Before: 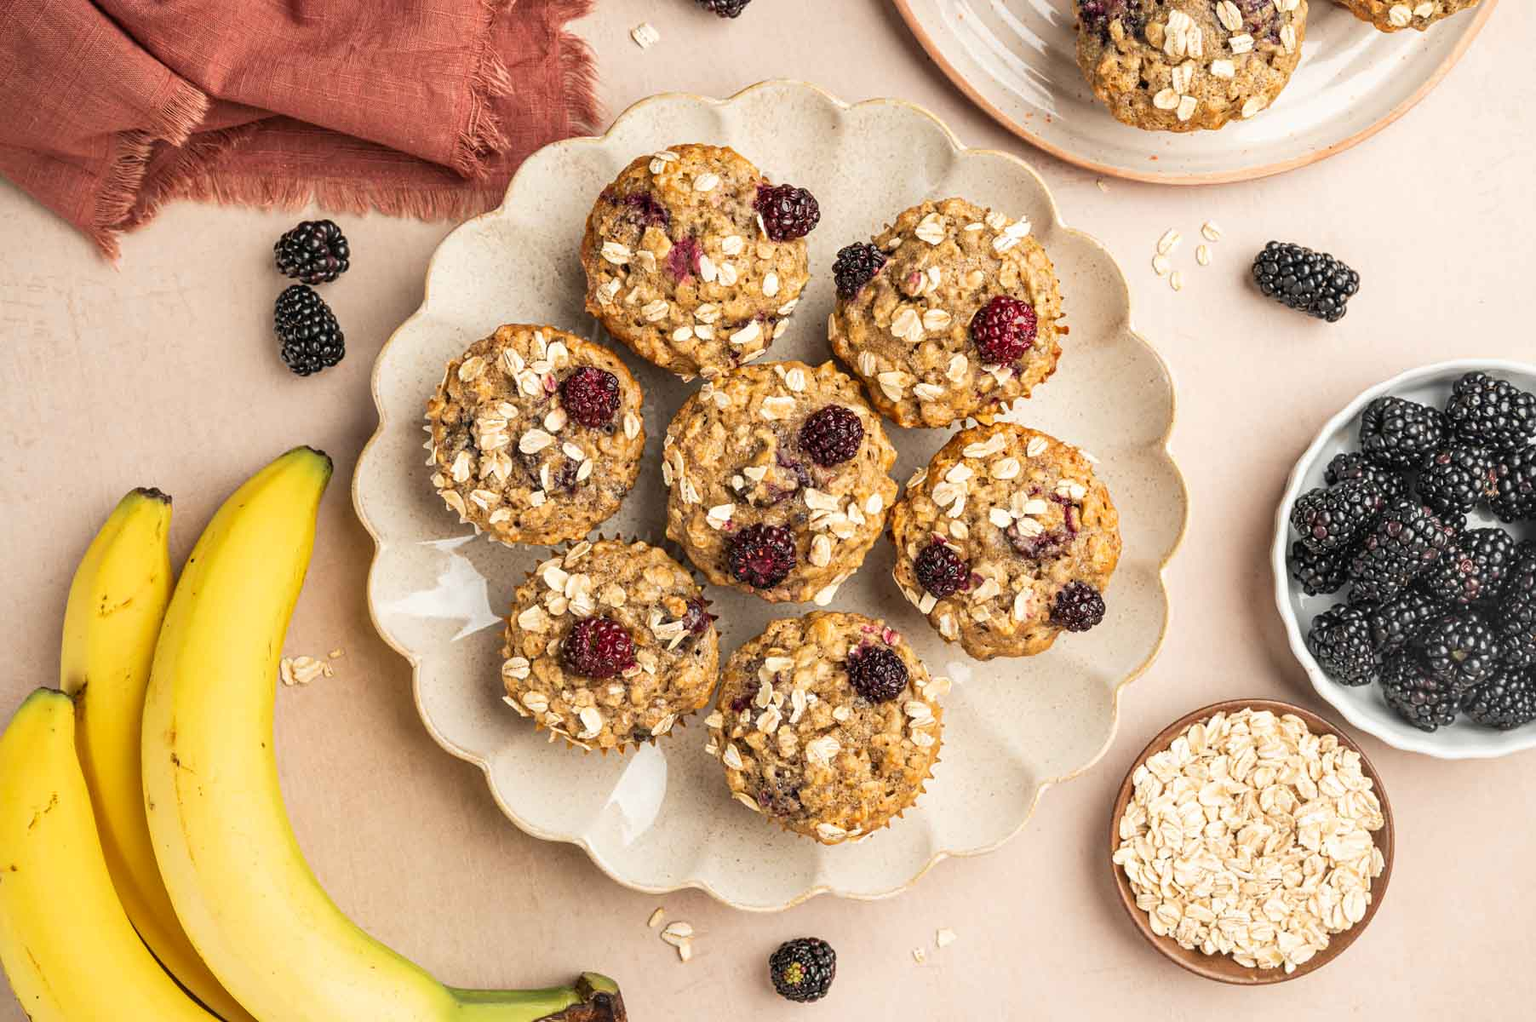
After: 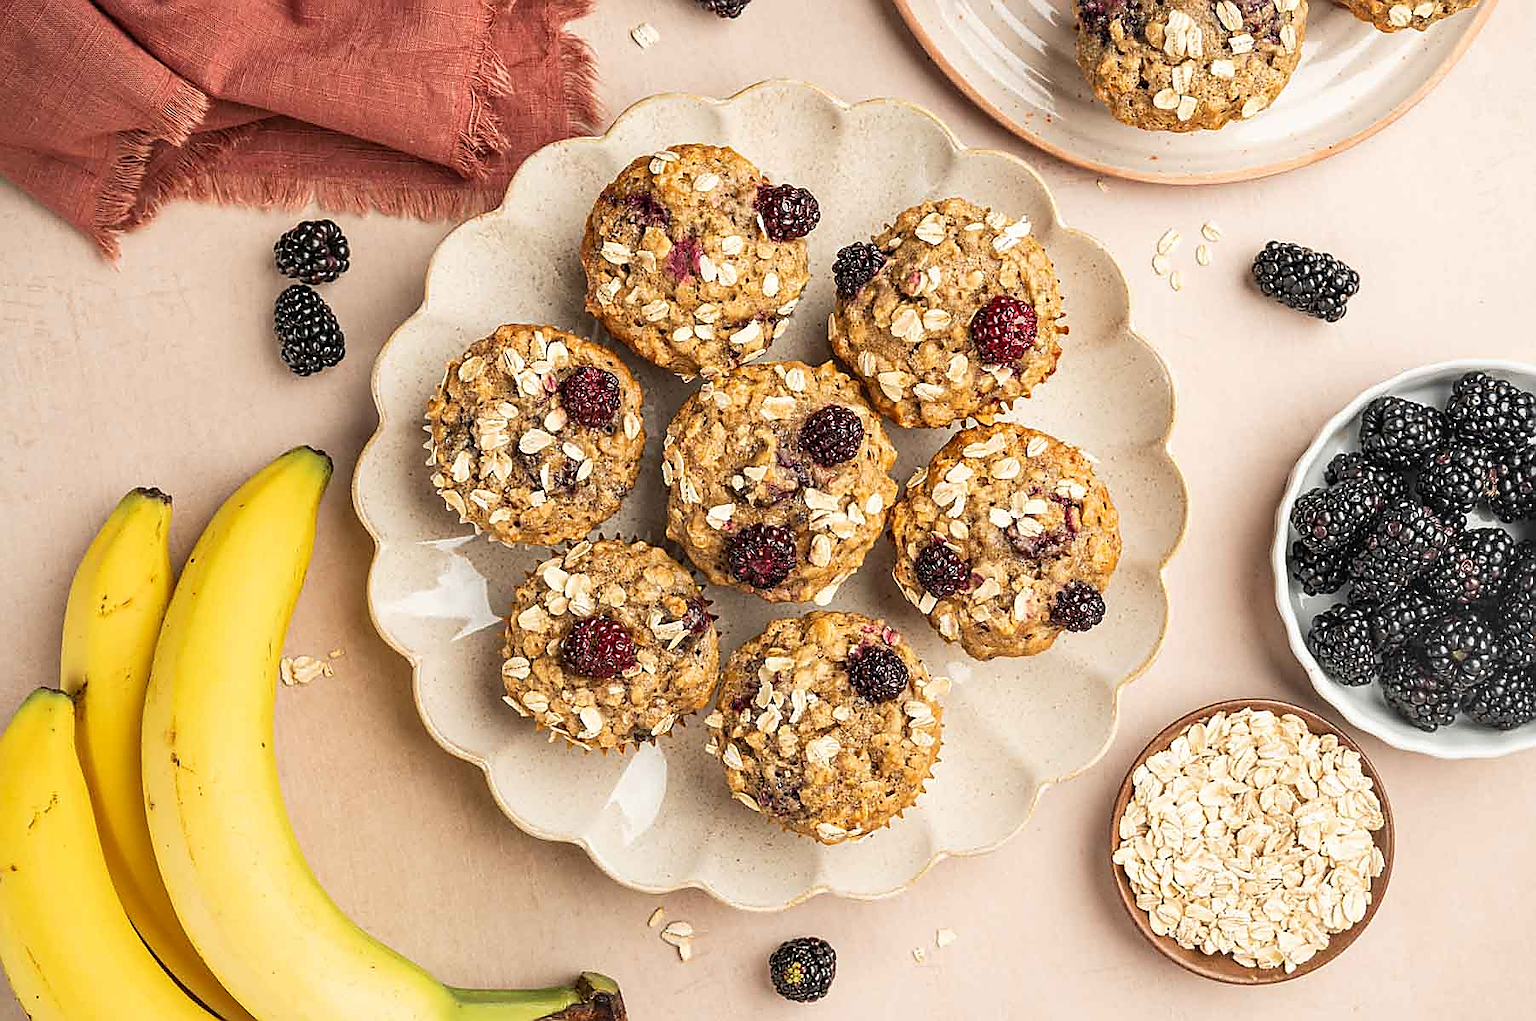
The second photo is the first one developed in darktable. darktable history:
sharpen: radius 1.347, amount 1.233, threshold 0.696
